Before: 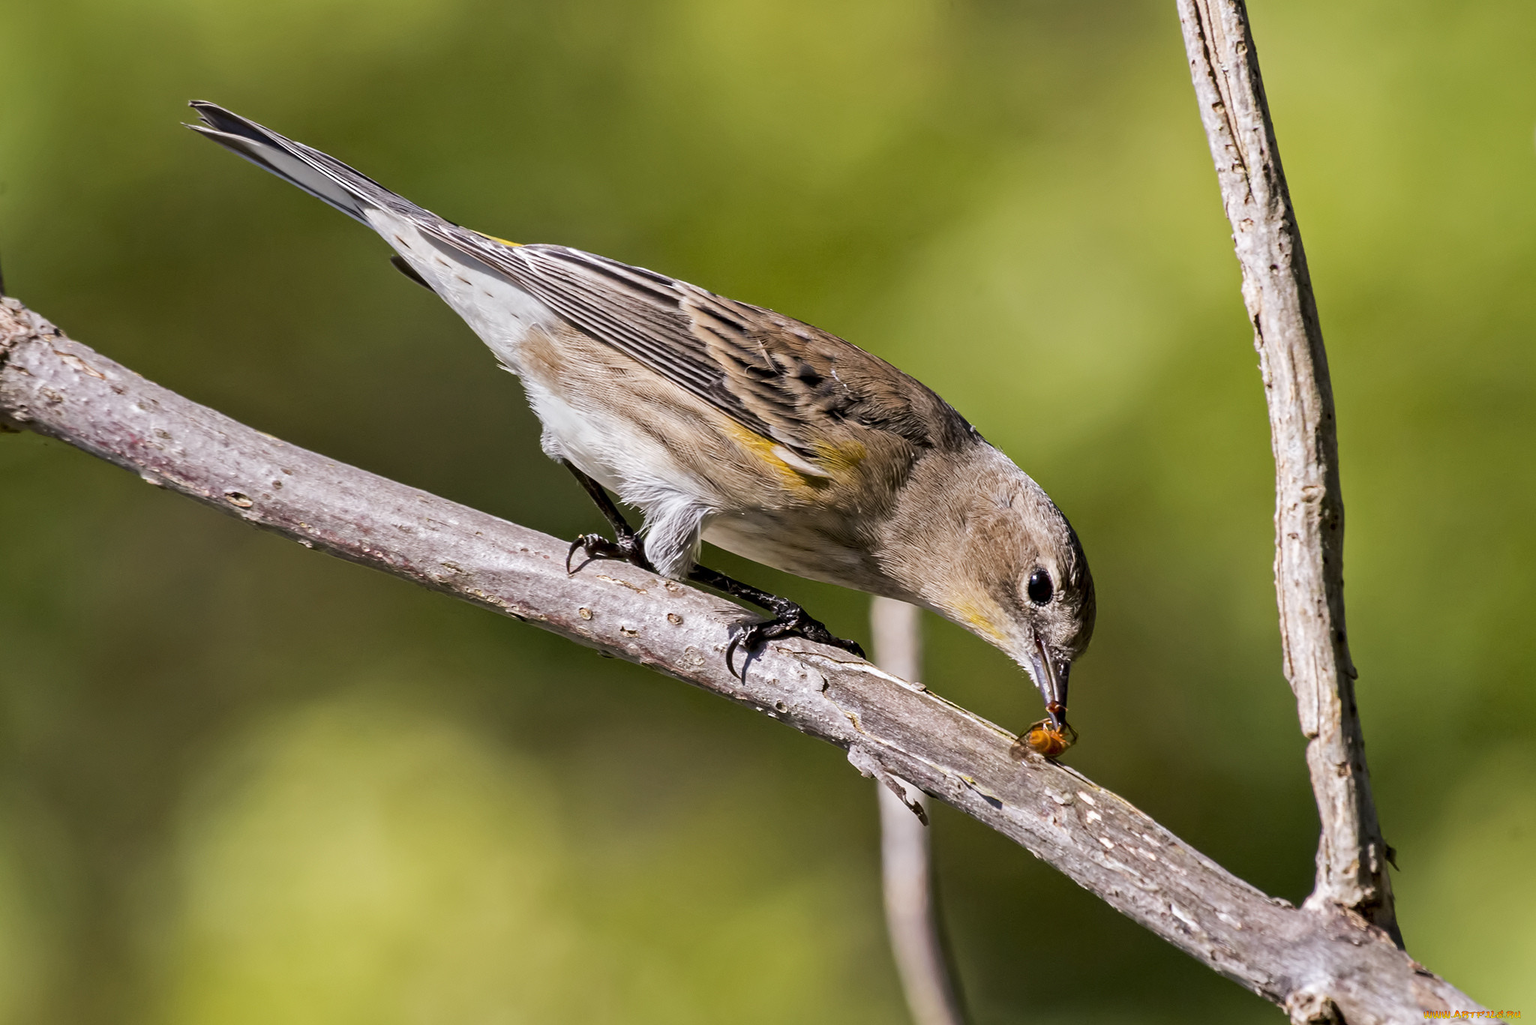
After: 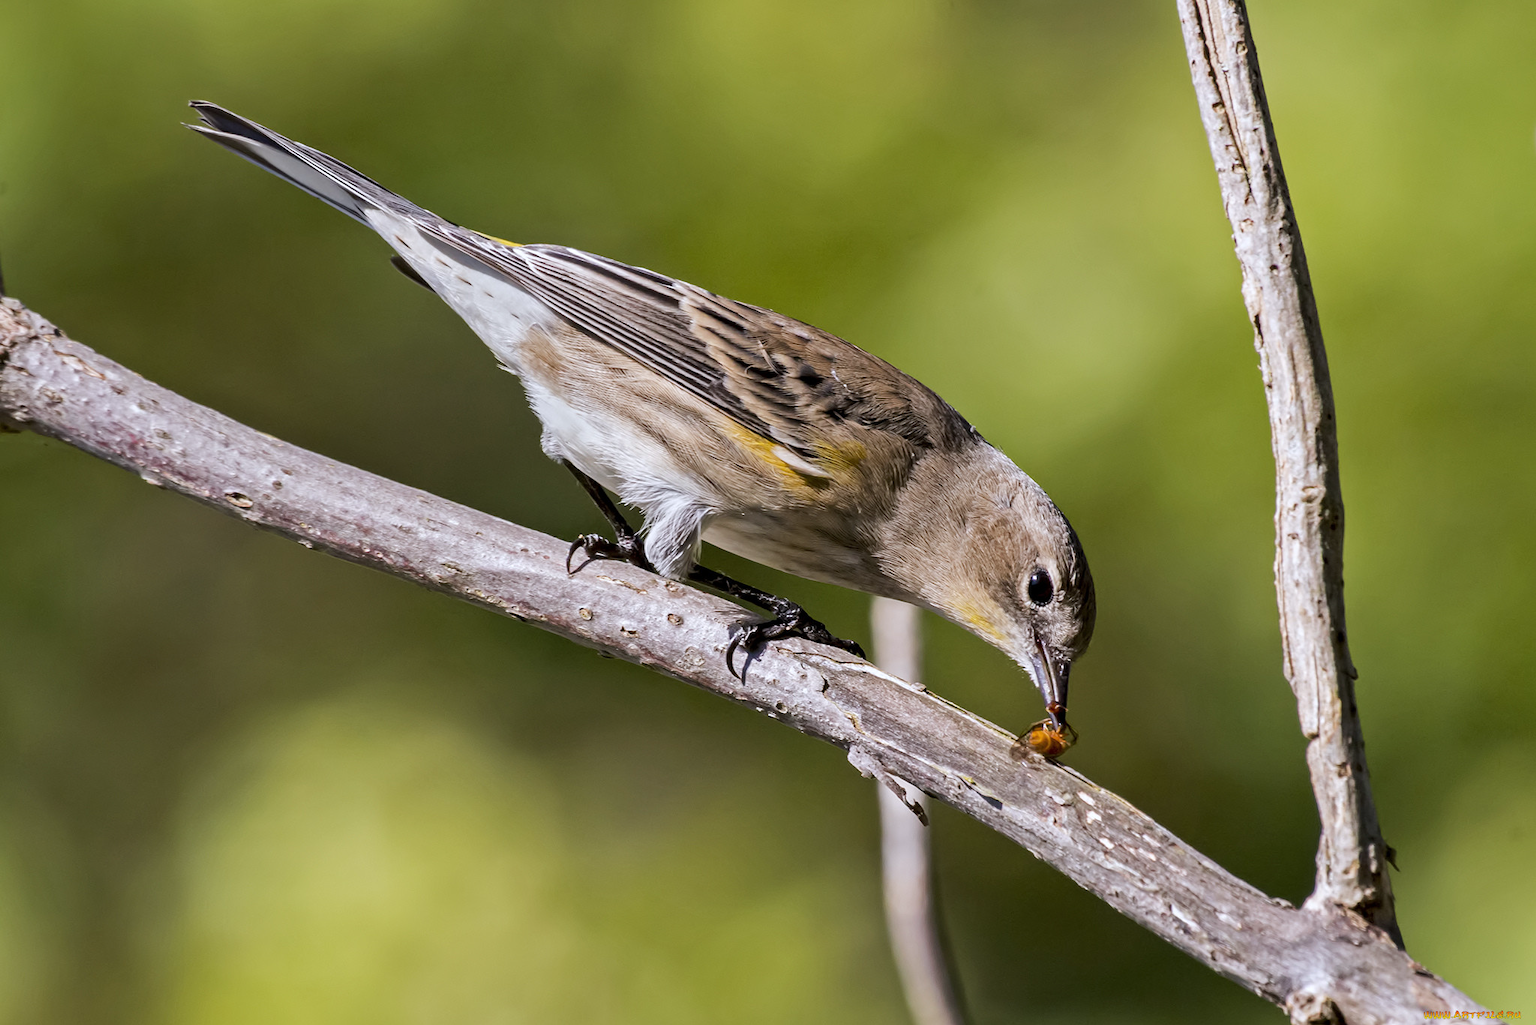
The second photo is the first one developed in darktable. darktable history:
white balance: red 0.98, blue 1.034
